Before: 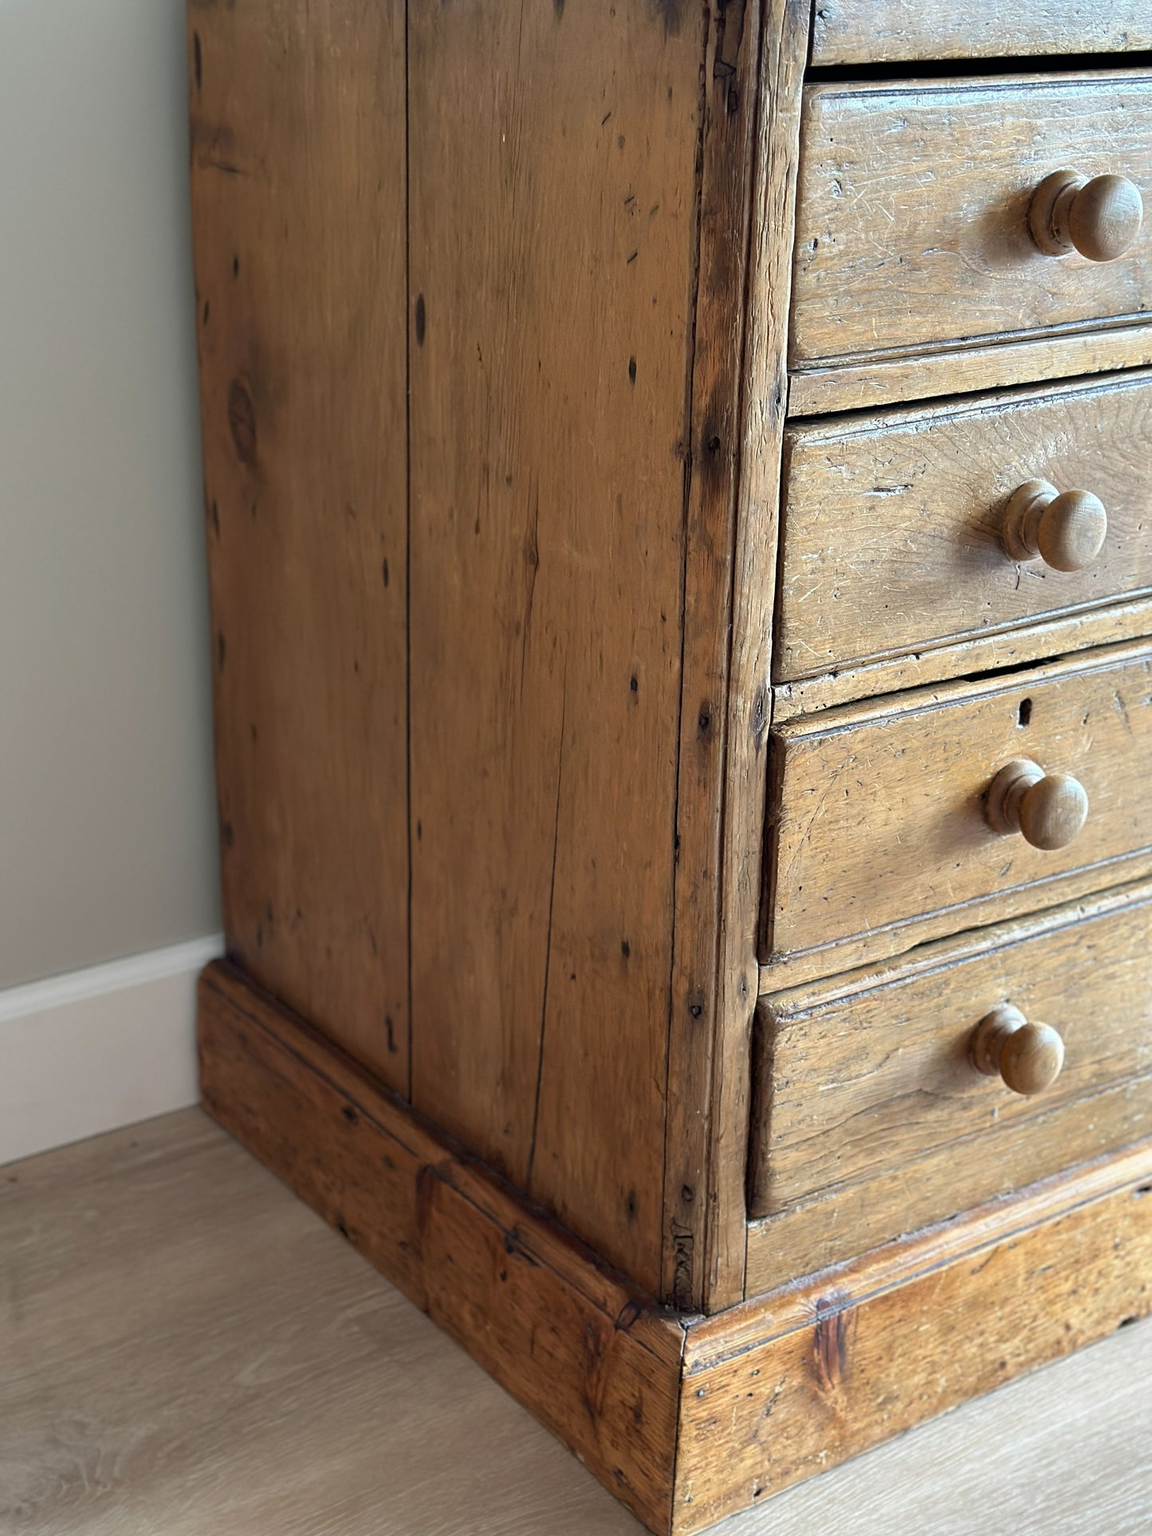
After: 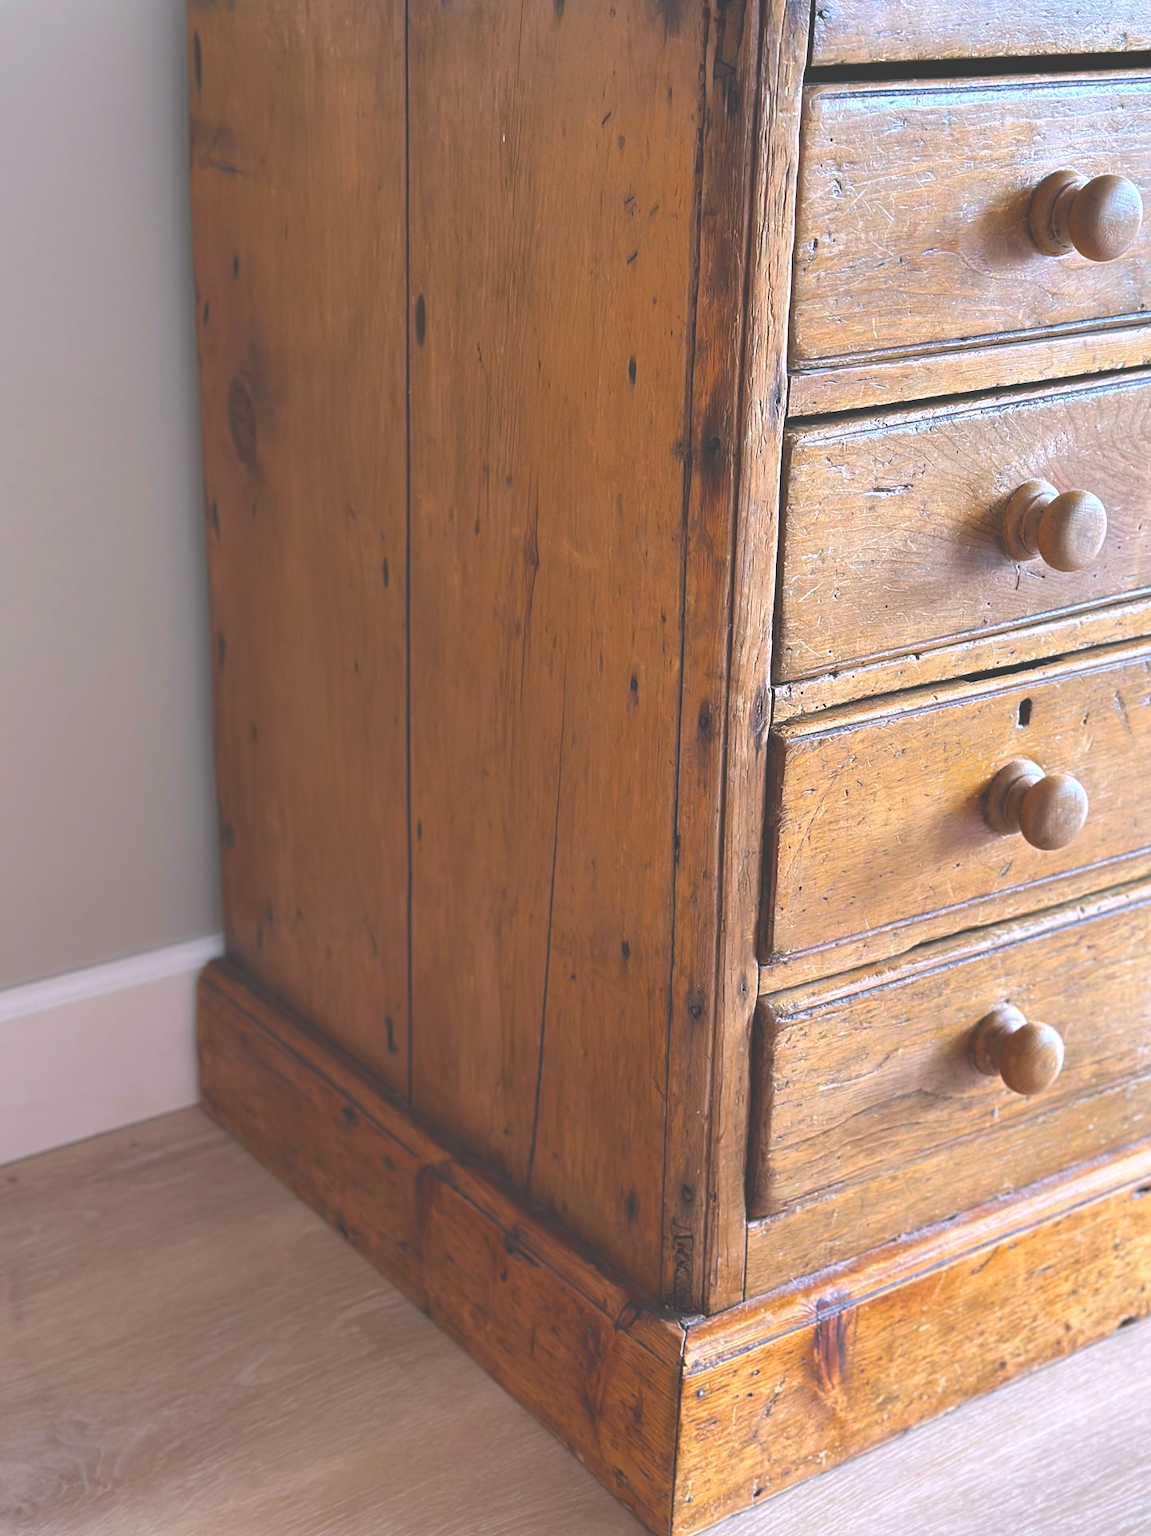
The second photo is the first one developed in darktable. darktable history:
white balance: red 1.05, blue 1.072
color balance rgb: linear chroma grading › global chroma 15%, perceptual saturation grading › global saturation 30%
exposure: black level correction -0.041, exposure 0.064 EV, compensate highlight preservation false
